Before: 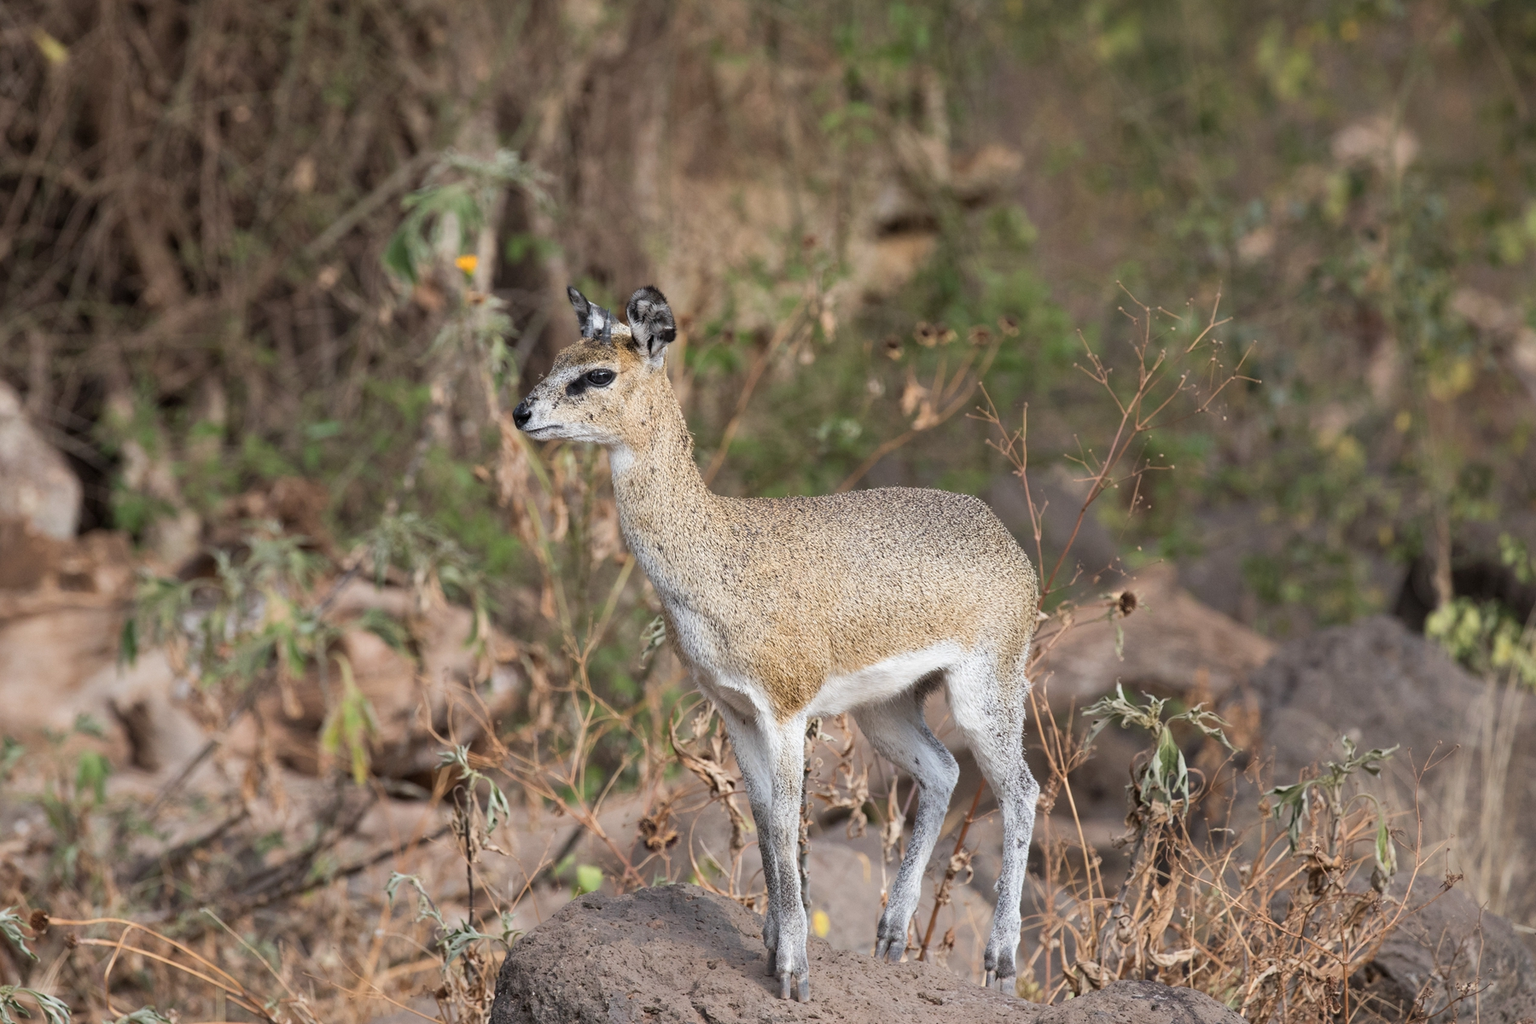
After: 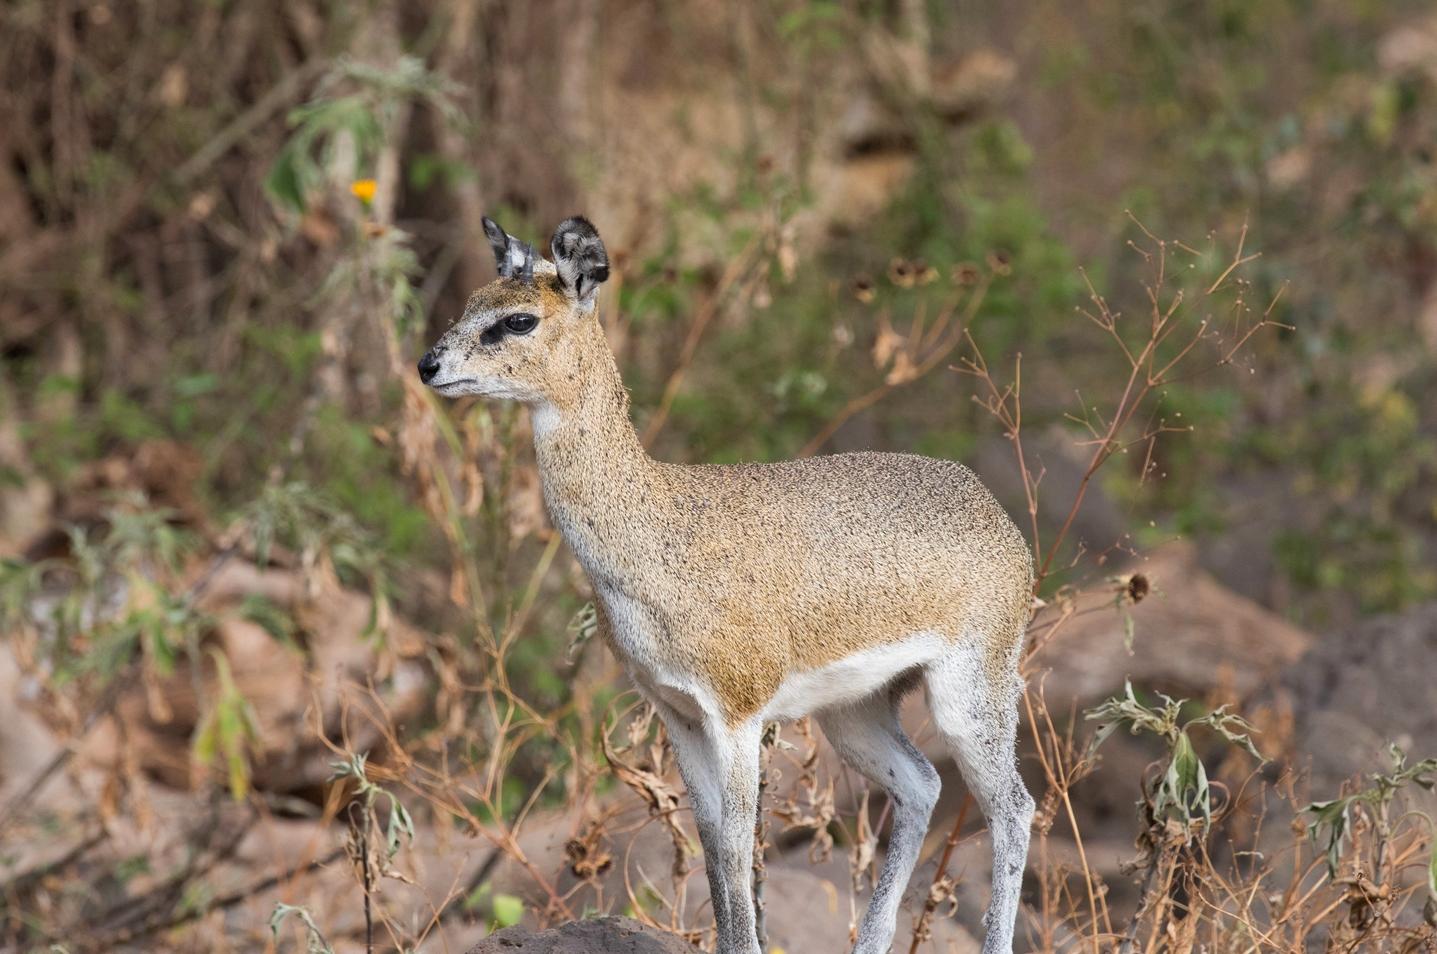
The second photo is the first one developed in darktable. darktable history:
color balance rgb: power › hue 310.68°, perceptual saturation grading › global saturation 16.881%
crop and rotate: left 10.184%, top 9.979%, right 9.977%, bottom 10.464%
